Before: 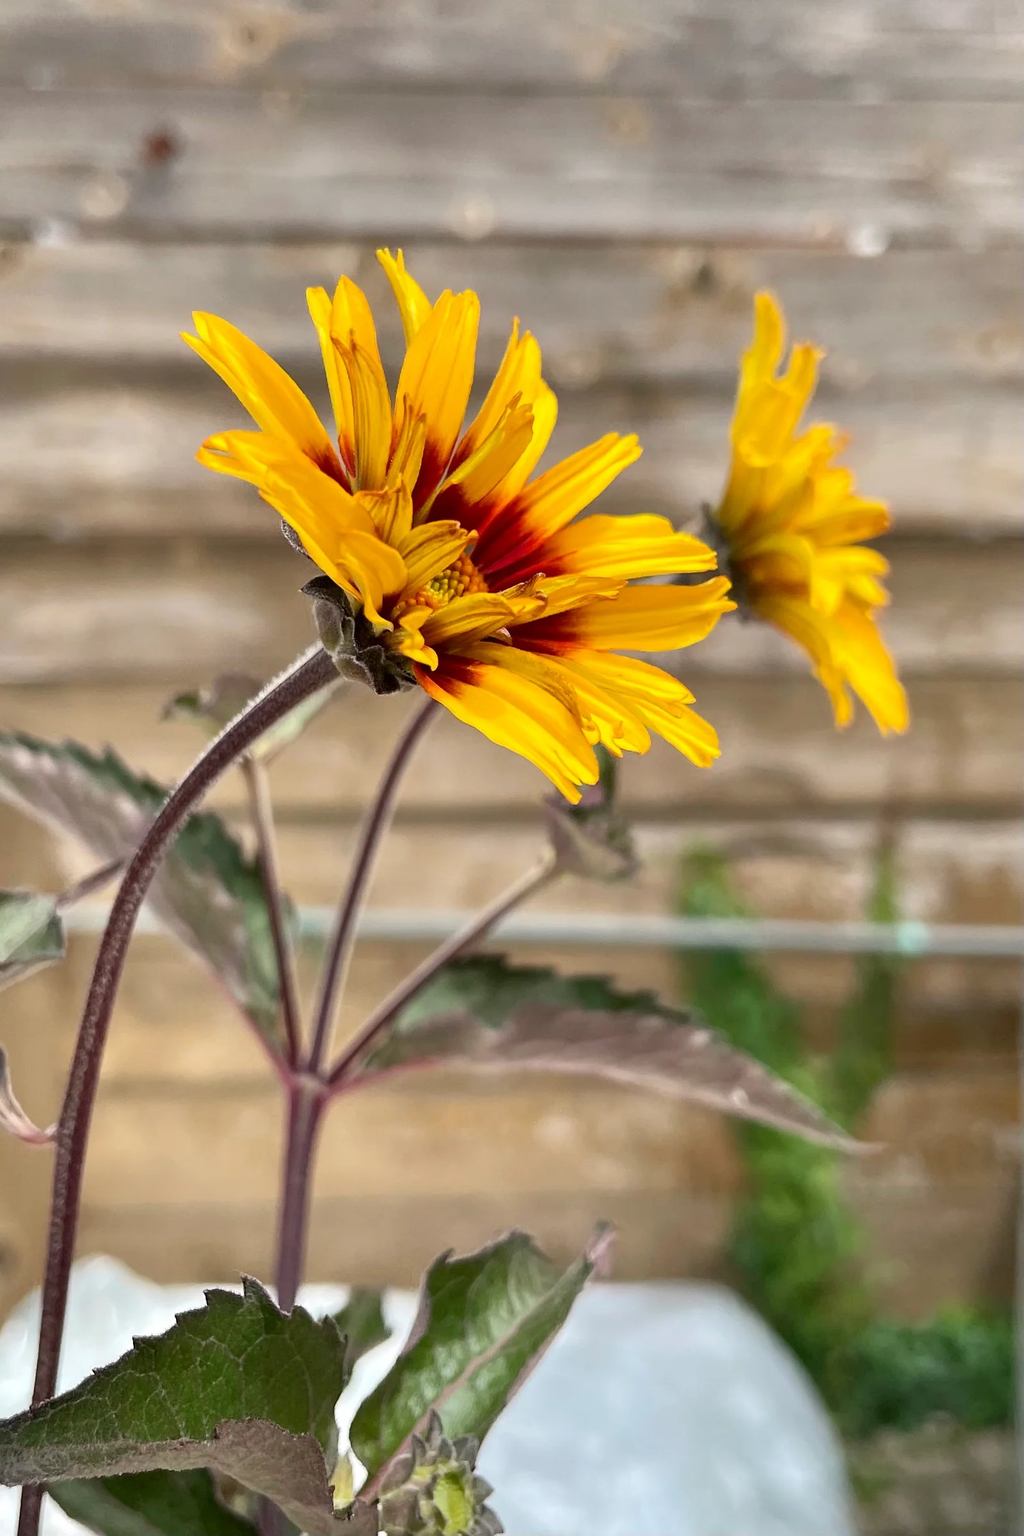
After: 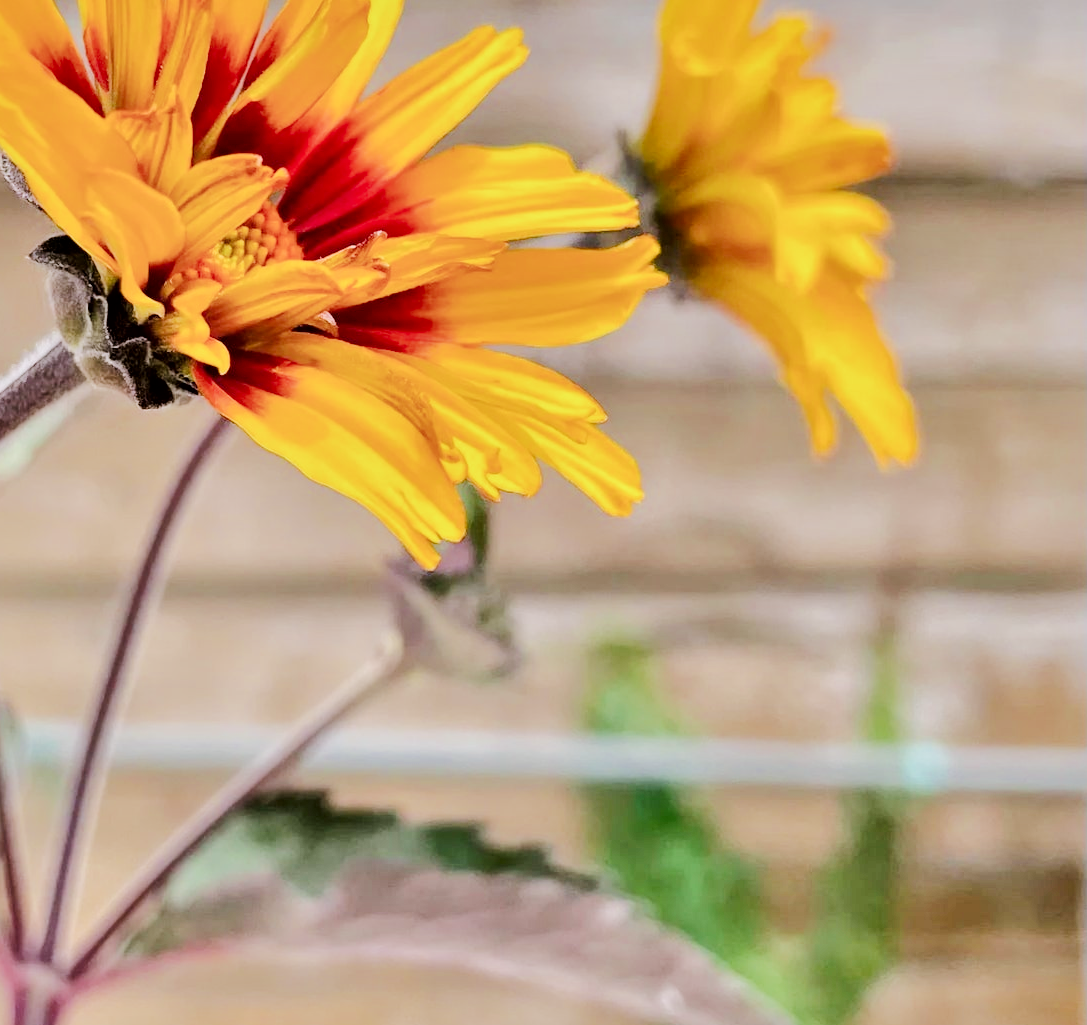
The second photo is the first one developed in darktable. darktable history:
crop and rotate: left 27.467%, top 27.041%, bottom 27.363%
filmic rgb: black relative exposure -7.65 EV, white relative exposure 4.56 EV, hardness 3.61
color calibration: illuminant as shot in camera, x 0.358, y 0.373, temperature 4628.91 K
local contrast: mode bilateral grid, contrast 19, coarseness 49, detail 147%, midtone range 0.2
tone equalizer: -7 EV 0.16 EV, -6 EV 0.609 EV, -5 EV 1.14 EV, -4 EV 1.35 EV, -3 EV 1.16 EV, -2 EV 0.6 EV, -1 EV 0.164 EV, edges refinement/feathering 500, mask exposure compensation -1.57 EV, preserve details no
exposure: exposure 0.507 EV, compensate highlight preservation false
shadows and highlights: shadows 12.19, white point adjustment 1.11, soften with gaussian
